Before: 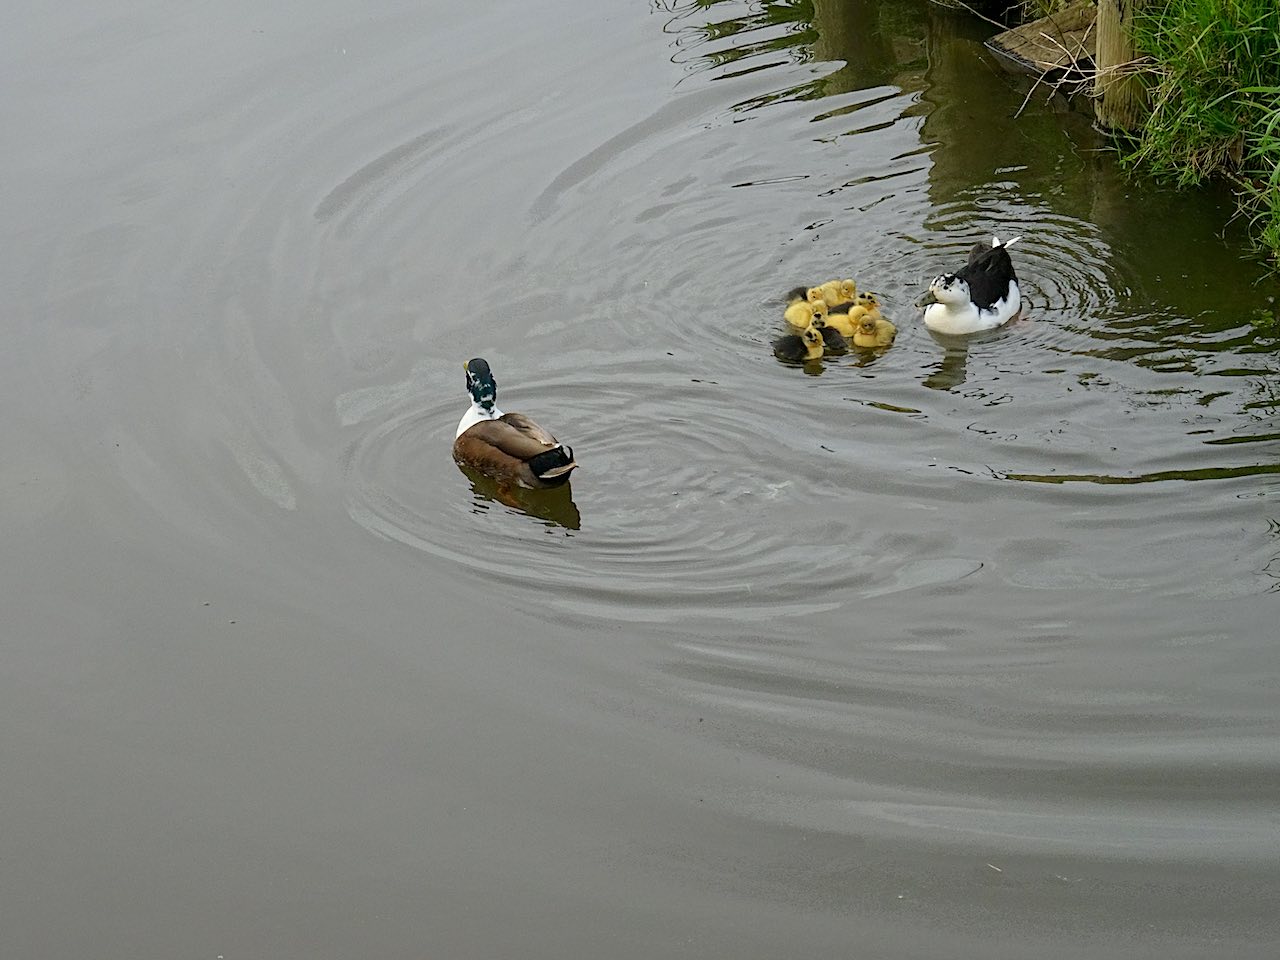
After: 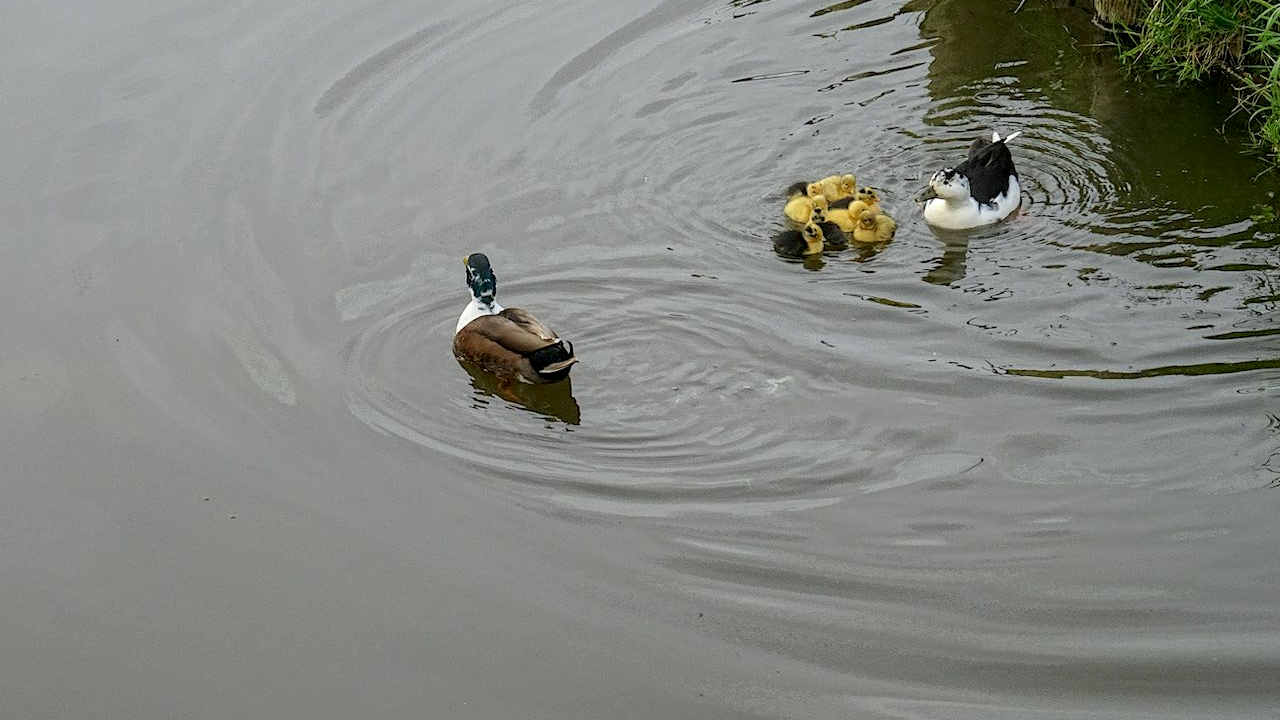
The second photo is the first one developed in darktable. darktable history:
local contrast: on, module defaults
crop: top 11.038%, bottom 13.962%
